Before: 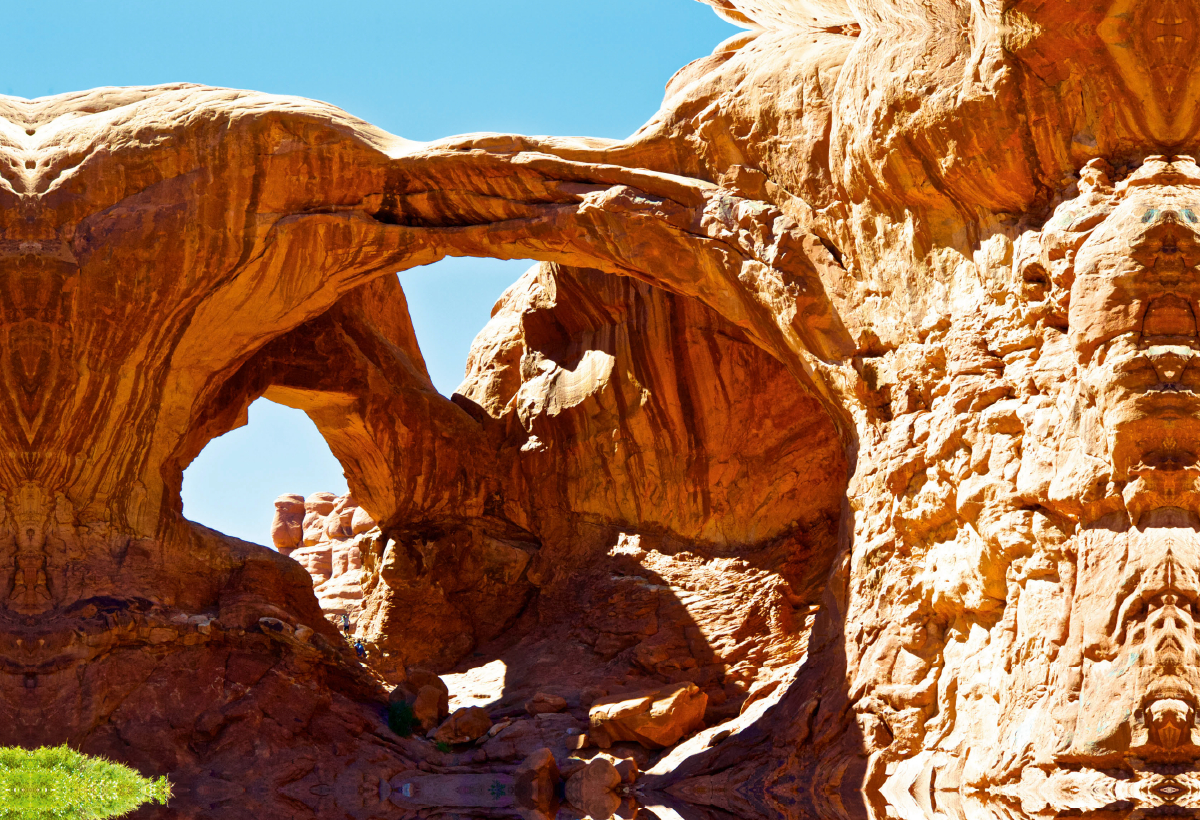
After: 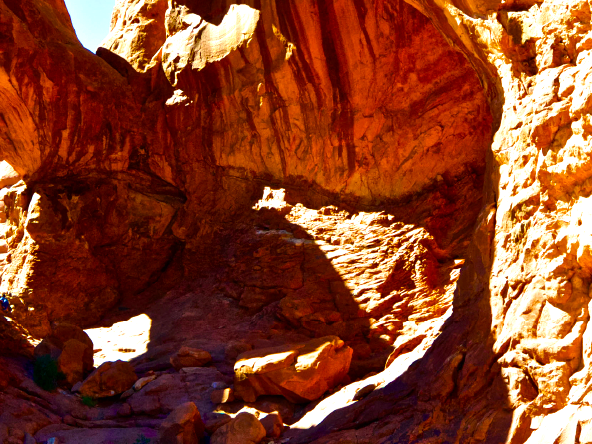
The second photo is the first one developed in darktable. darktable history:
velvia: strength 31.94%, mid-tones bias 0.204
tone equalizer: -8 EV -0.397 EV, -7 EV -0.383 EV, -6 EV -0.297 EV, -5 EV -0.22 EV, -3 EV 0.192 EV, -2 EV 0.309 EV, -1 EV 0.407 EV, +0 EV 0.387 EV, edges refinement/feathering 500, mask exposure compensation -1.57 EV, preserve details no
crop: left 29.651%, top 42.267%, right 20.99%, bottom 3.516%
